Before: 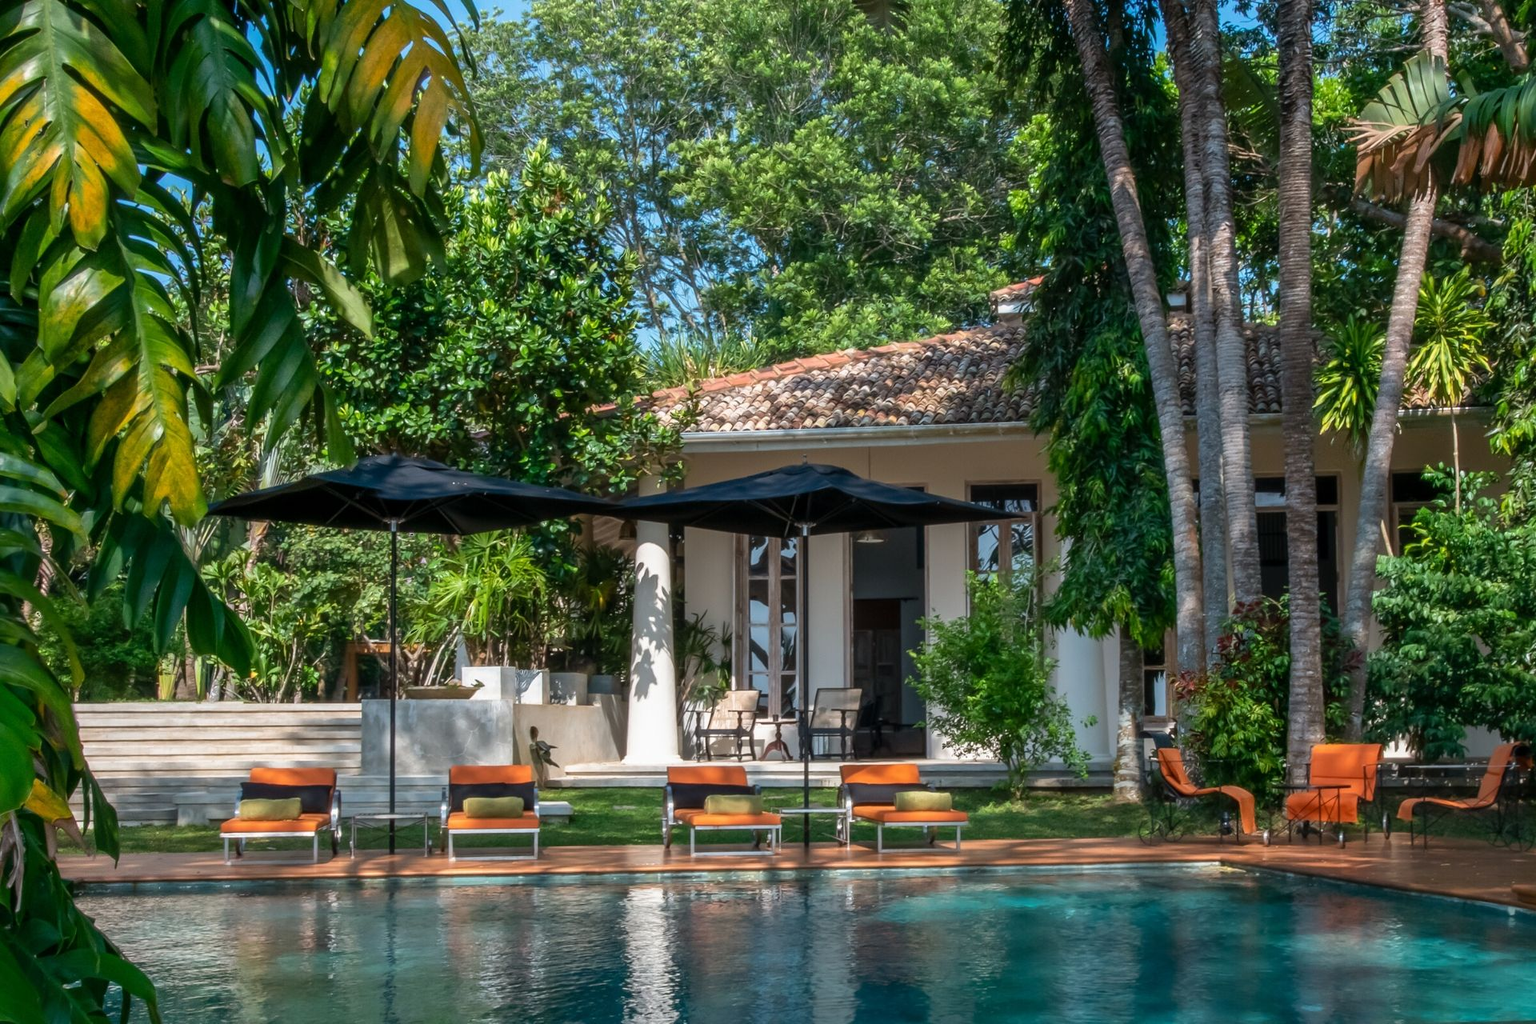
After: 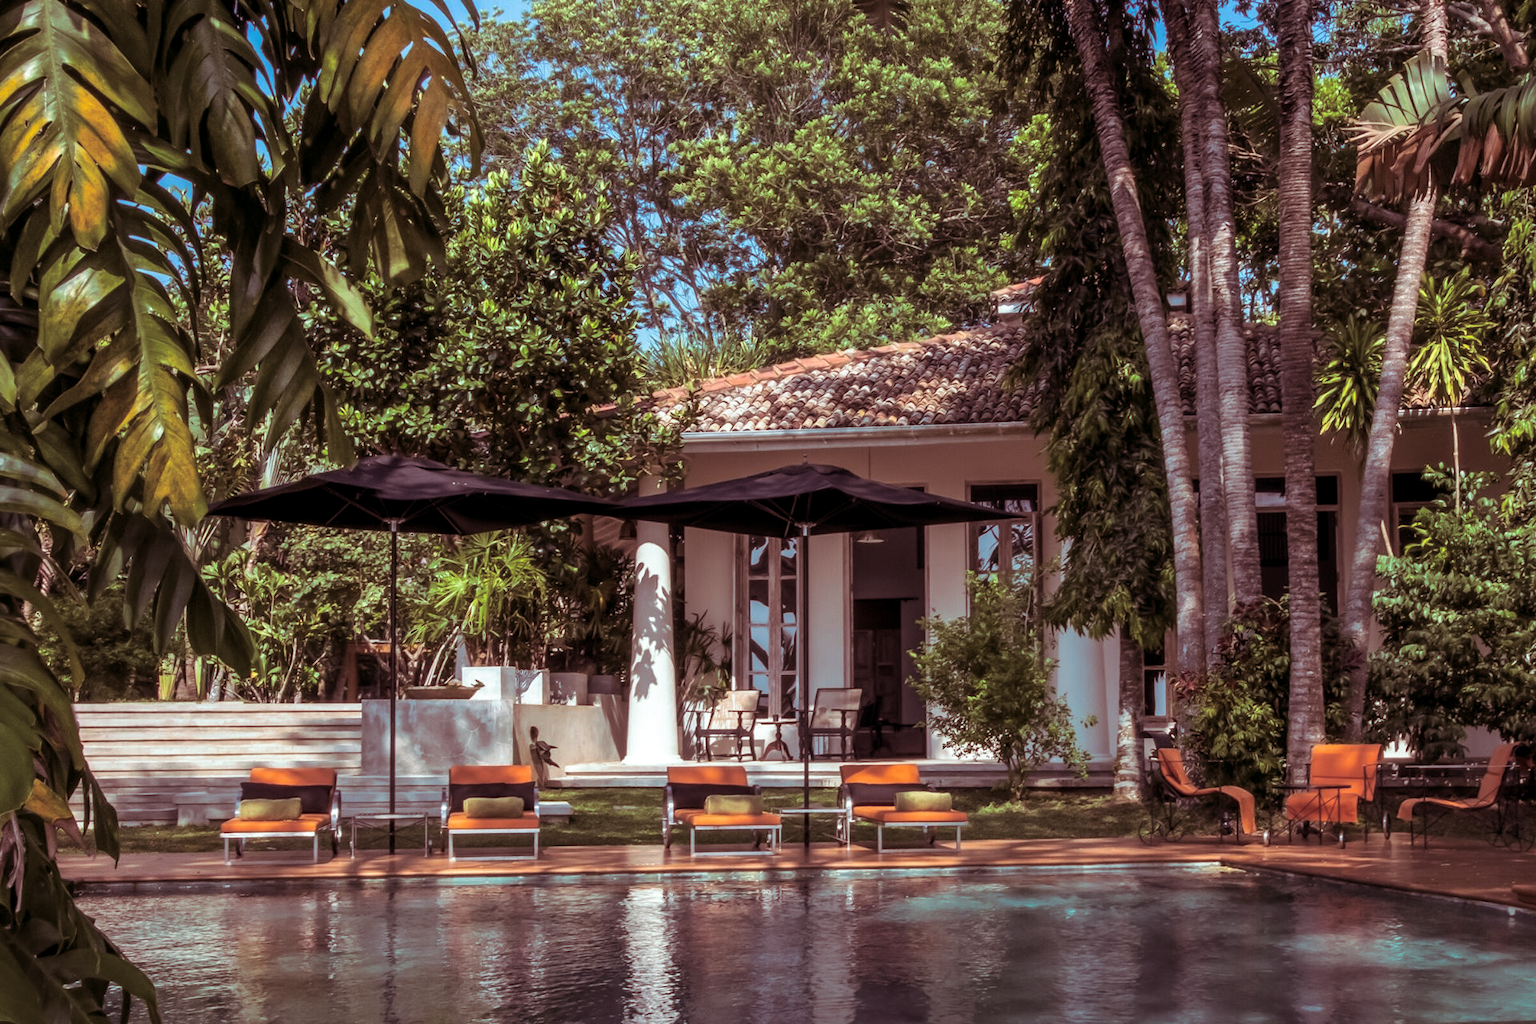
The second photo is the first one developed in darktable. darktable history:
local contrast: highlights 100%, shadows 100%, detail 120%, midtone range 0.2
split-toning: highlights › hue 180°
